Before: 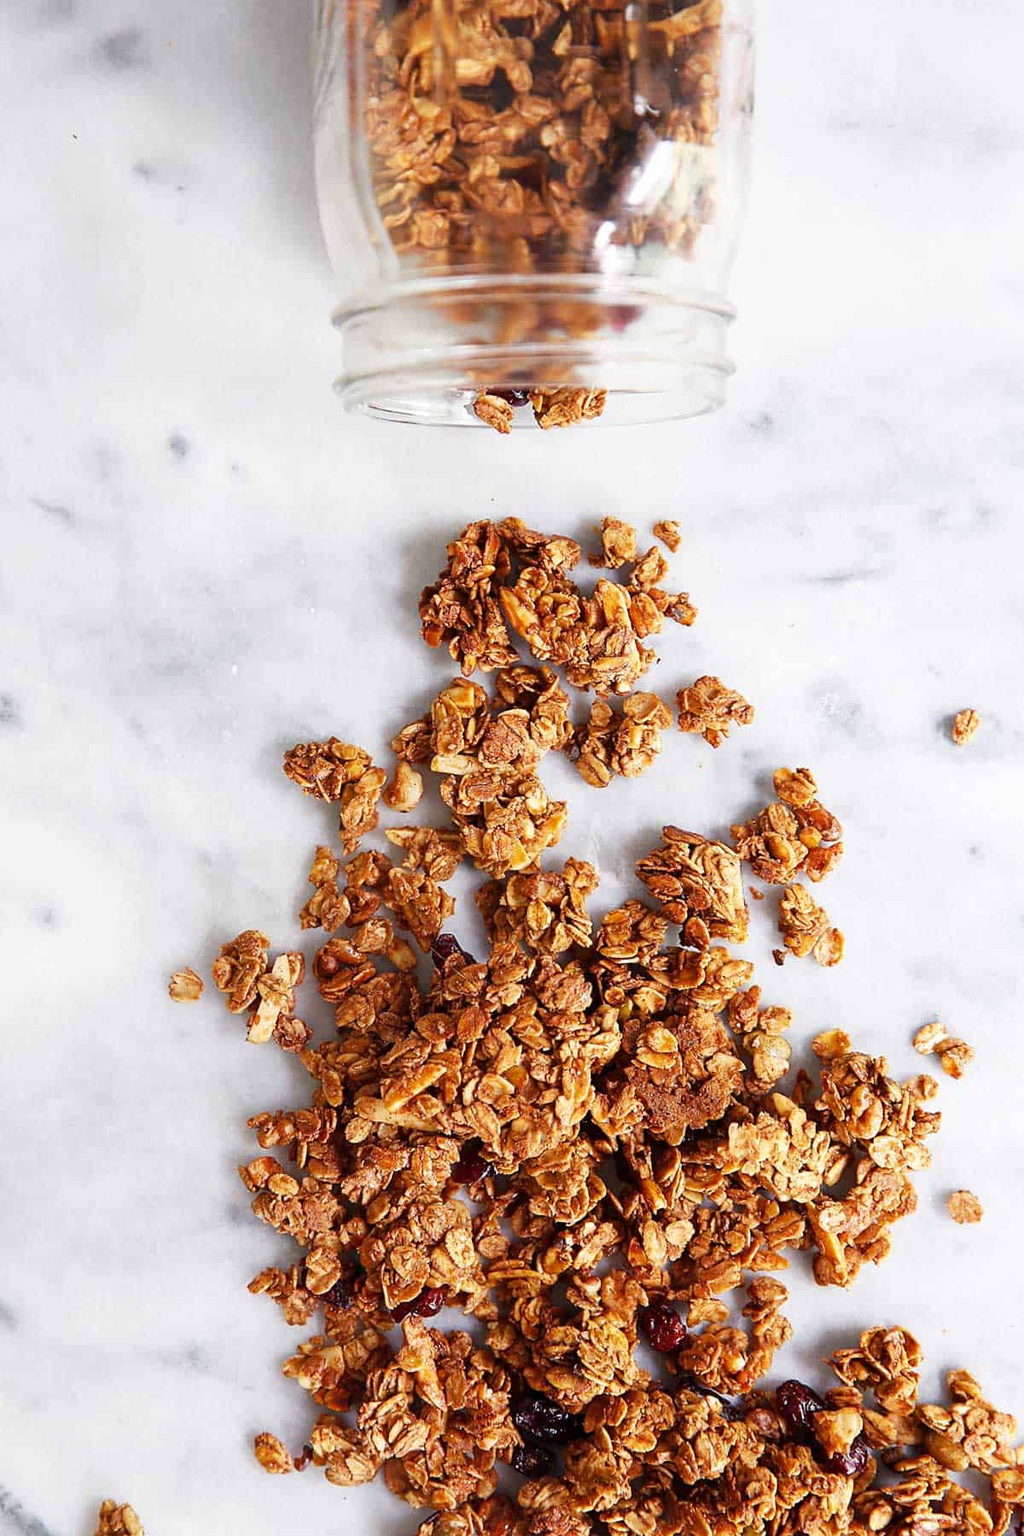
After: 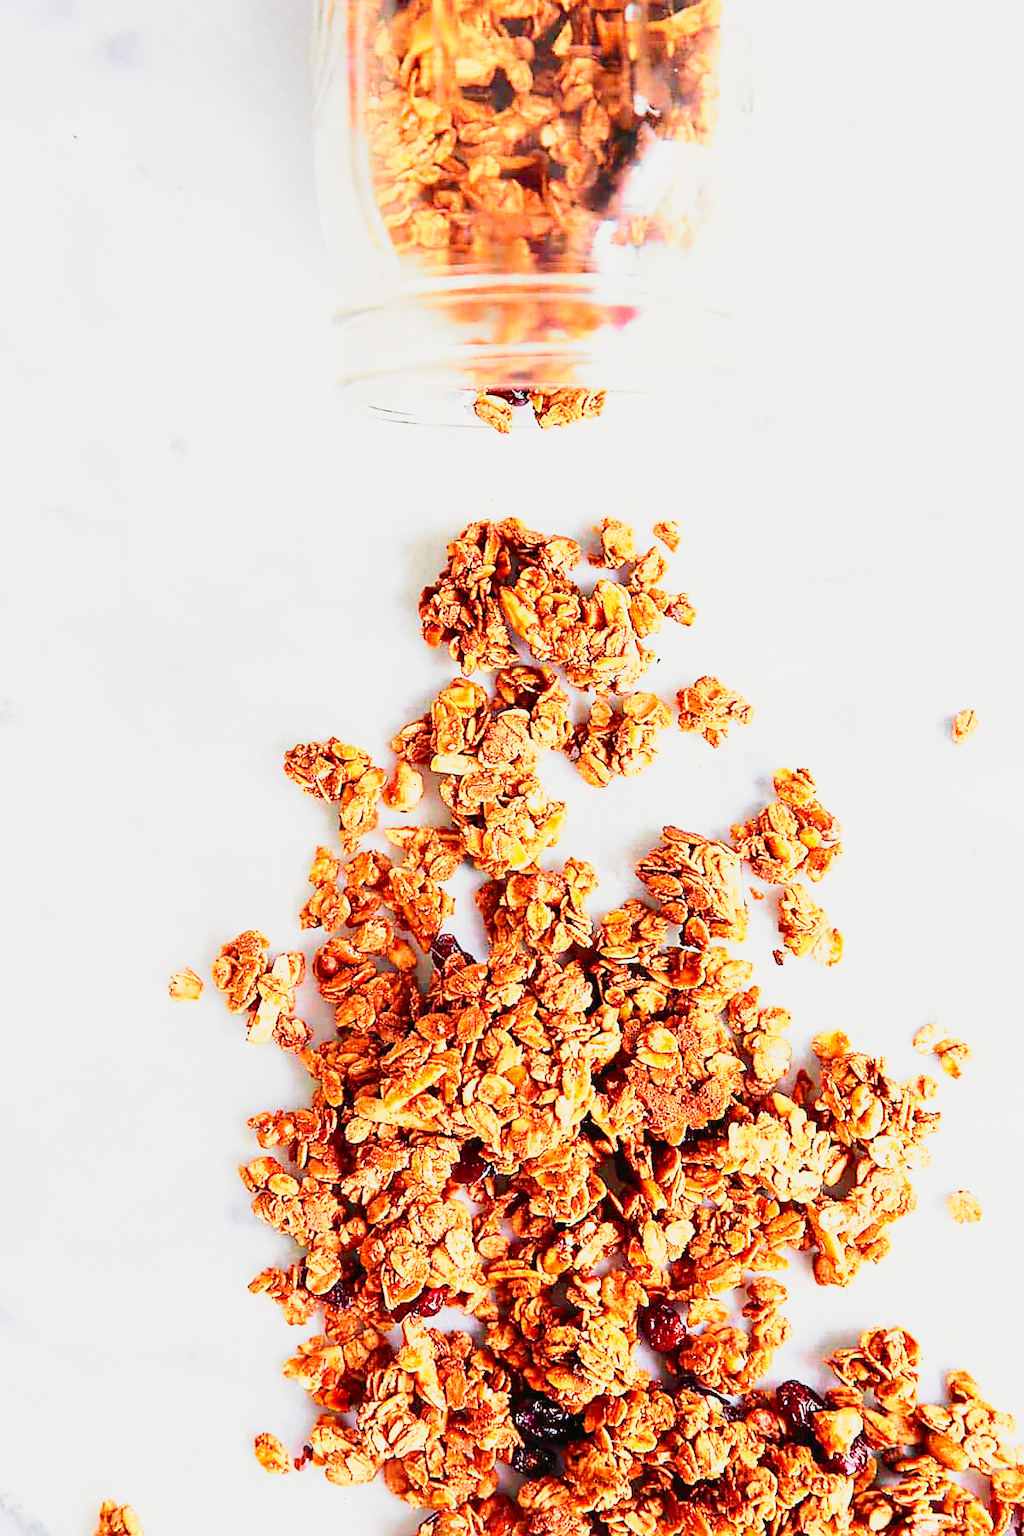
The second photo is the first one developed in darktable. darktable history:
exposure: exposure 0.295 EV, compensate exposure bias true, compensate highlight preservation false
tone curve: curves: ch0 [(0, 0.017) (0.239, 0.277) (0.508, 0.593) (0.826, 0.855) (1, 0.945)]; ch1 [(0, 0) (0.401, 0.42) (0.442, 0.47) (0.492, 0.498) (0.511, 0.504) (0.555, 0.586) (0.681, 0.739) (1, 1)]; ch2 [(0, 0) (0.411, 0.433) (0.5, 0.504) (0.545, 0.574) (1, 1)], color space Lab, independent channels, preserve colors none
base curve: curves: ch0 [(0, 0) (0.005, 0.002) (0.15, 0.3) (0.4, 0.7) (0.75, 0.95) (1, 1)], preserve colors none
sharpen: radius 1.451, amount 0.414, threshold 1.441
